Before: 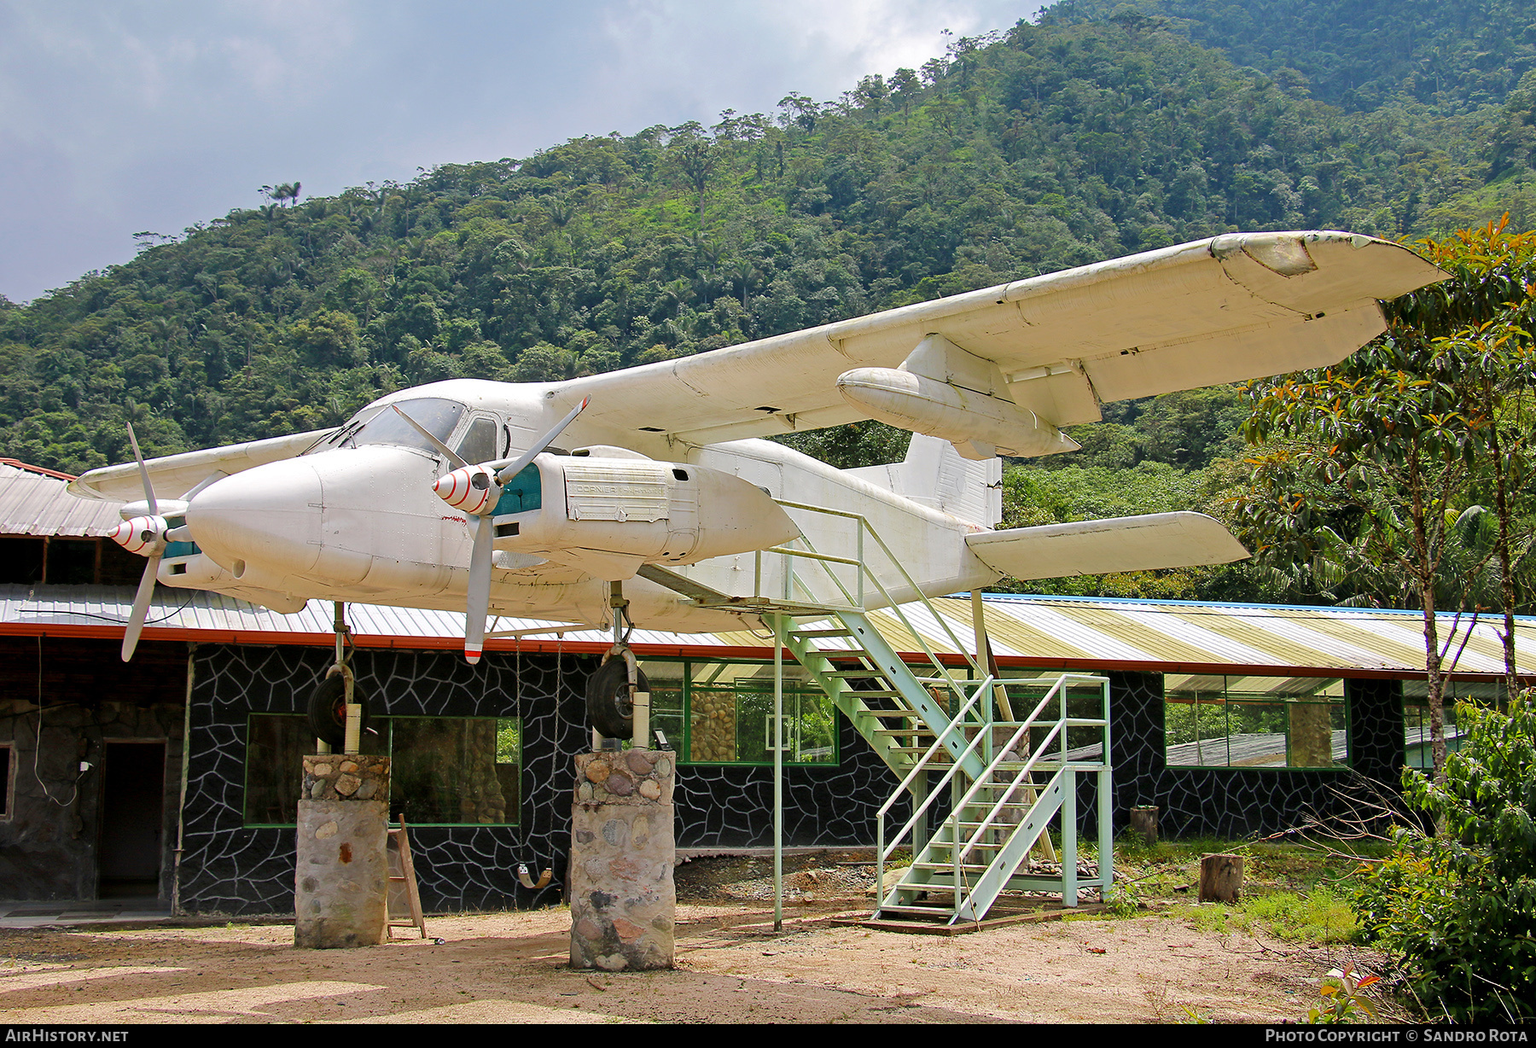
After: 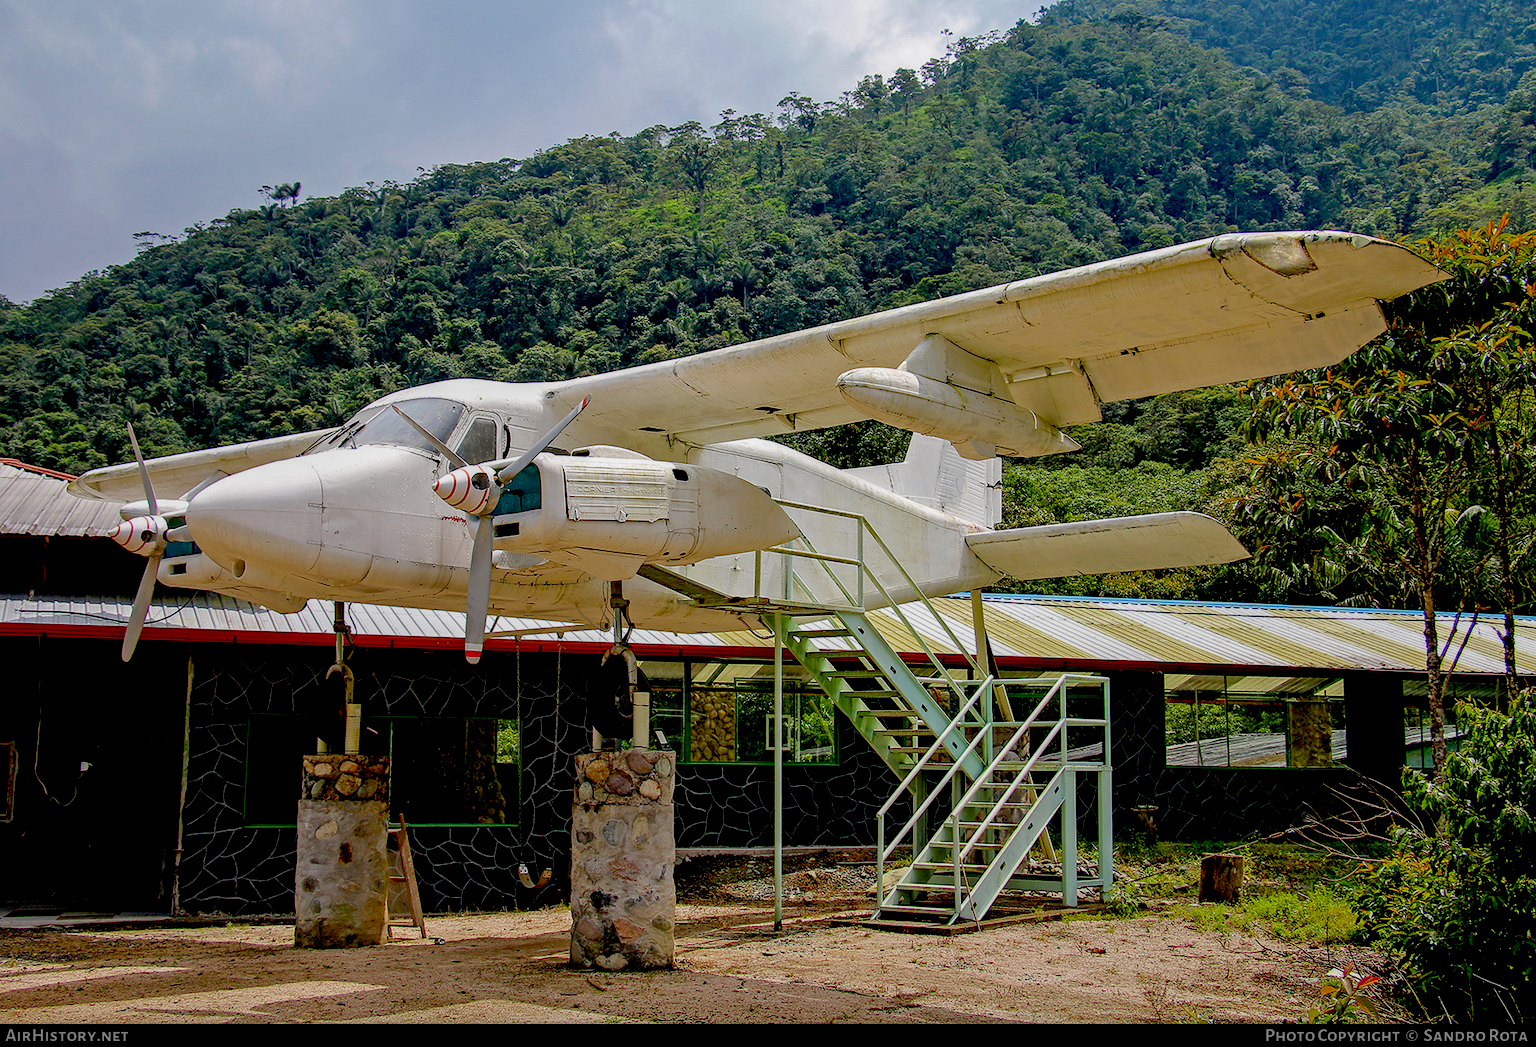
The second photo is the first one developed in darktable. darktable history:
exposure: black level correction 0.045, exposure -0.229 EV, compensate highlight preservation false
local contrast: on, module defaults
